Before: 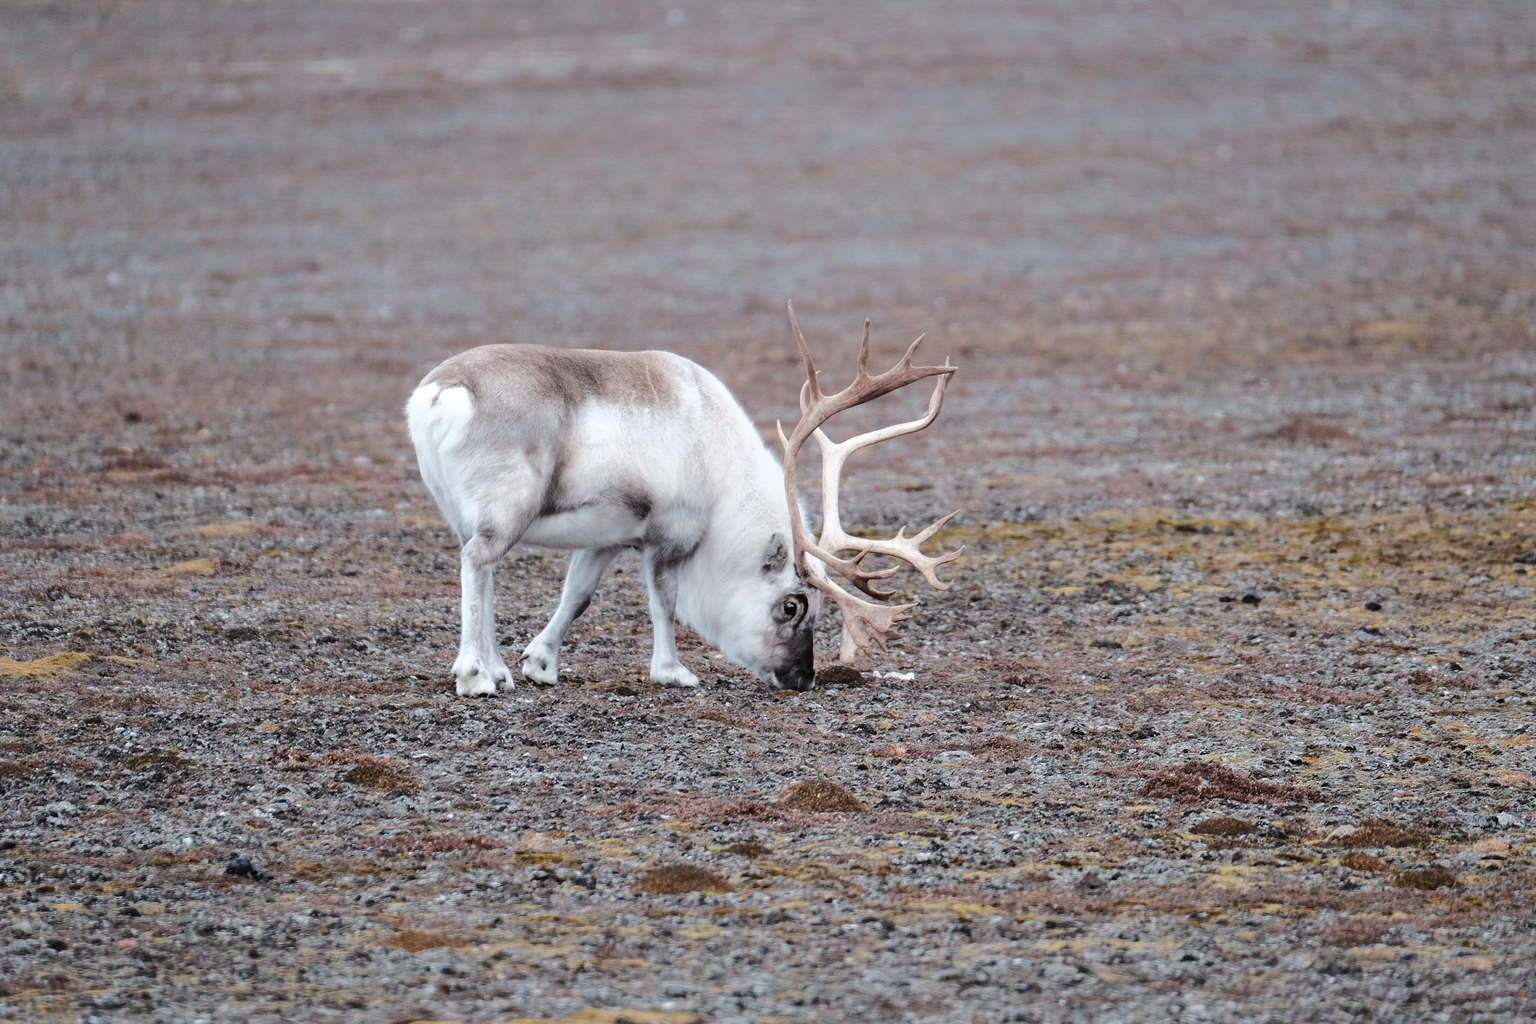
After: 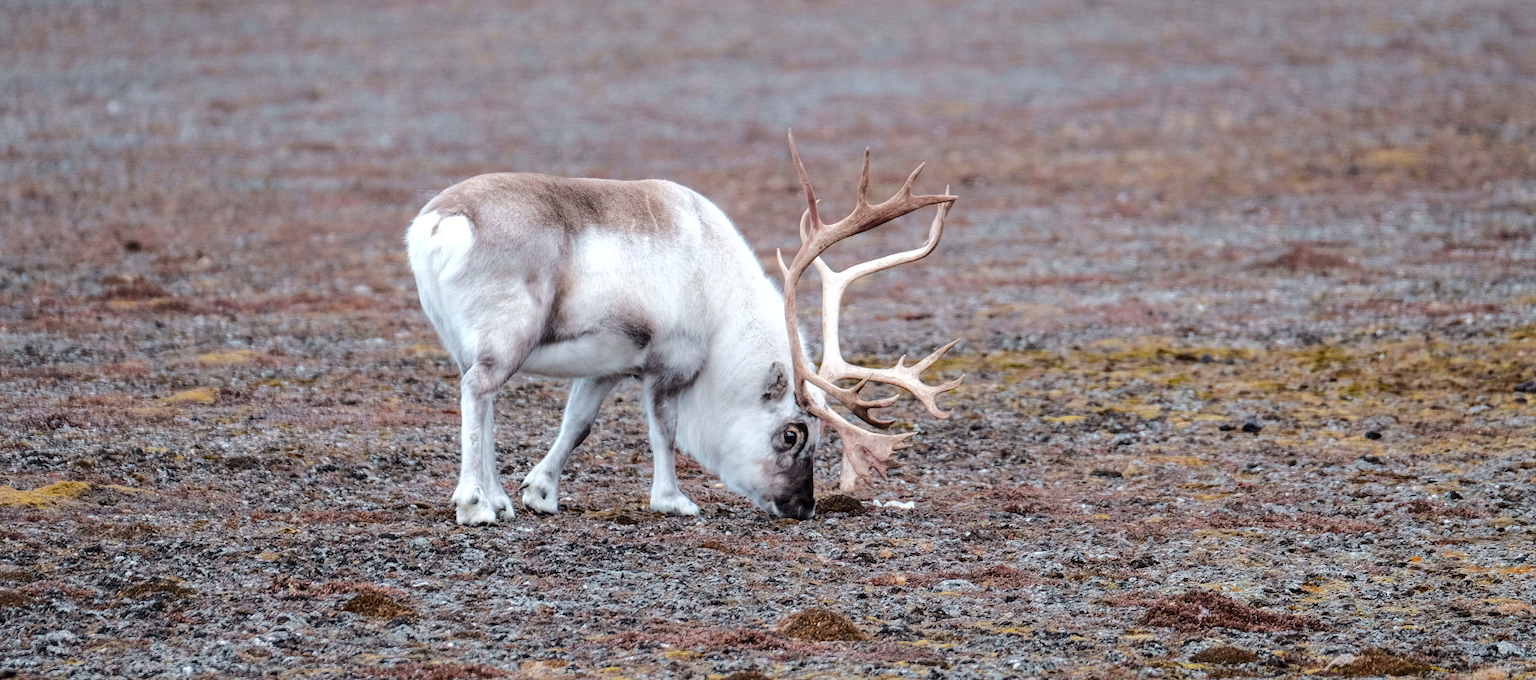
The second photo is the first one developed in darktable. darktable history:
local contrast: on, module defaults
color balance rgb: perceptual saturation grading › global saturation 25.023%, global vibrance 20%
crop: top 16.732%, bottom 16.786%
